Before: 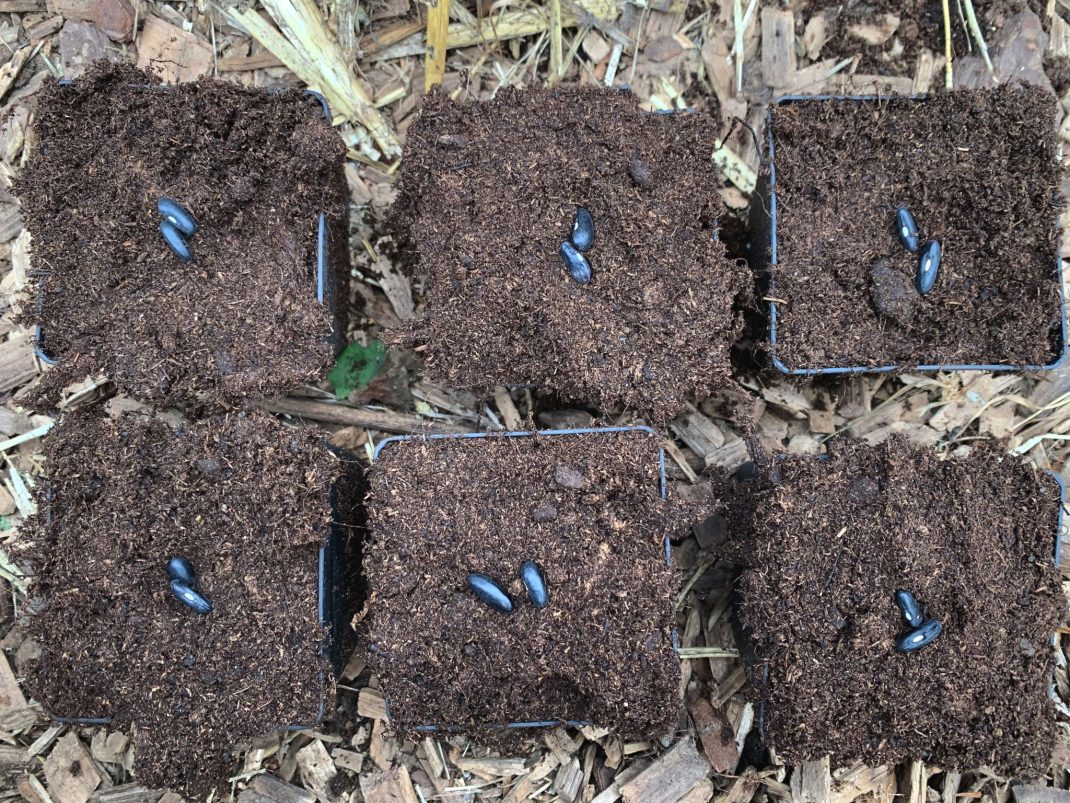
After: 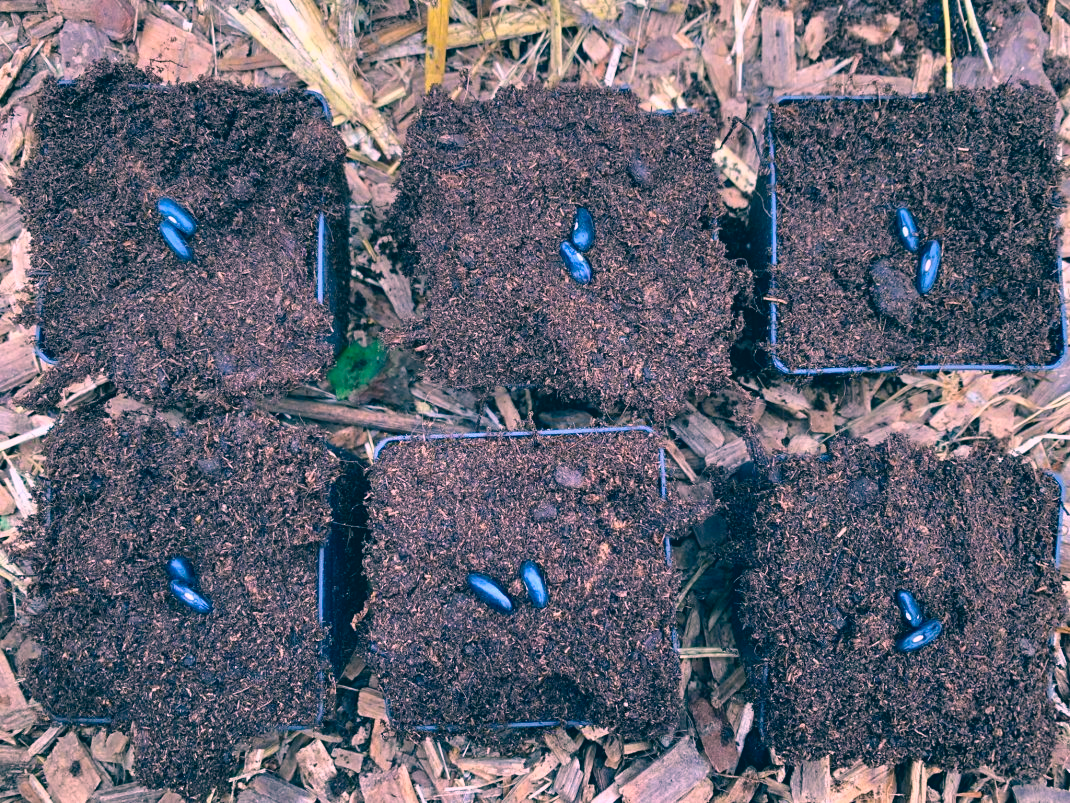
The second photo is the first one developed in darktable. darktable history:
color correction: highlights a* 17.15, highlights b* 0.219, shadows a* -15.02, shadows b* -14.01, saturation 1.53
